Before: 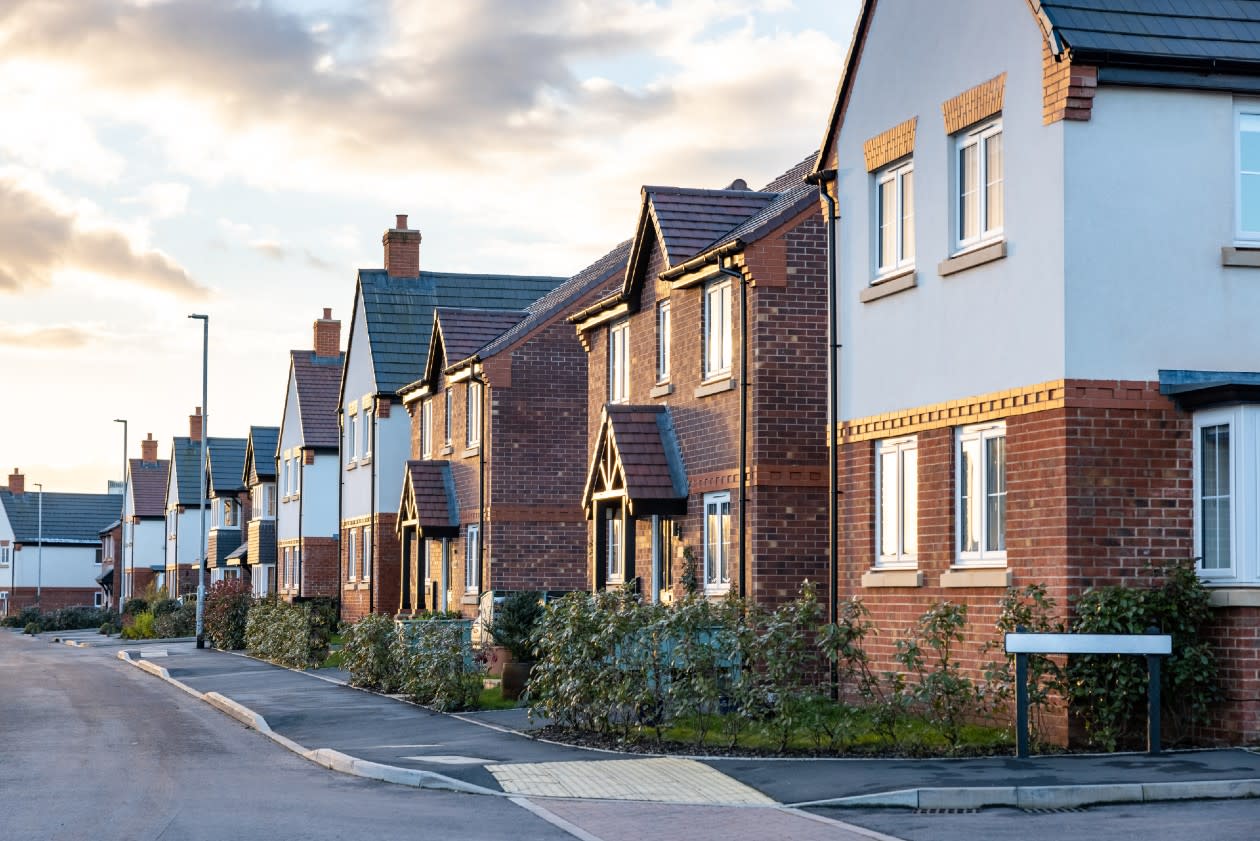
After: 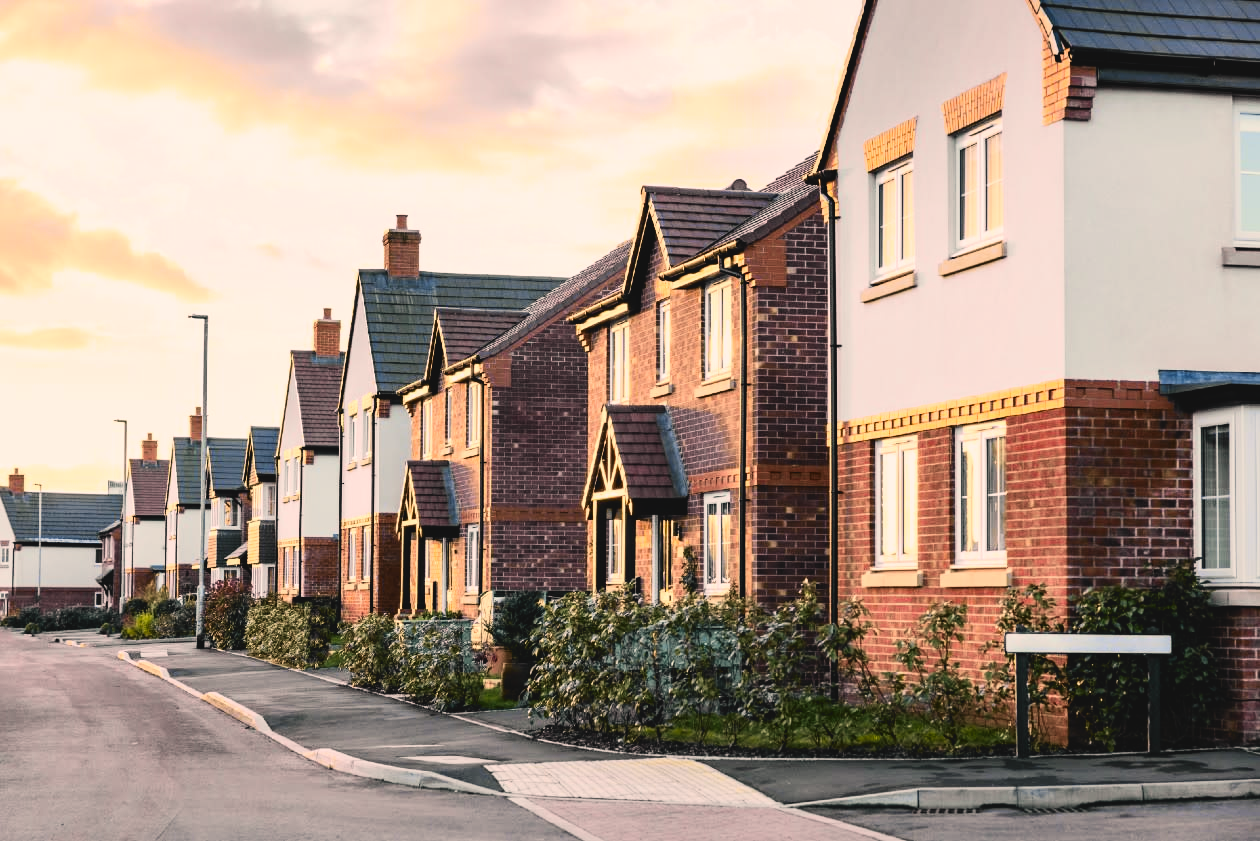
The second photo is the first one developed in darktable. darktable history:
levels: levels [0.052, 0.496, 0.908]
filmic rgb: white relative exposure 3.8 EV, hardness 4.35
tone curve: curves: ch0 [(0, 0.11) (0.181, 0.223) (0.405, 0.46) (0.456, 0.528) (0.634, 0.728) (0.877, 0.89) (0.984, 0.935)]; ch1 [(0, 0.052) (0.443, 0.43) (0.492, 0.485) (0.566, 0.579) (0.595, 0.625) (0.608, 0.654) (0.65, 0.708) (1, 0.961)]; ch2 [(0, 0) (0.33, 0.301) (0.421, 0.443) (0.447, 0.489) (0.495, 0.492) (0.537, 0.57) (0.586, 0.591) (0.663, 0.686) (1, 1)], color space Lab, independent channels, preserve colors none
color correction: highlights a* 11.96, highlights b* 11.58
